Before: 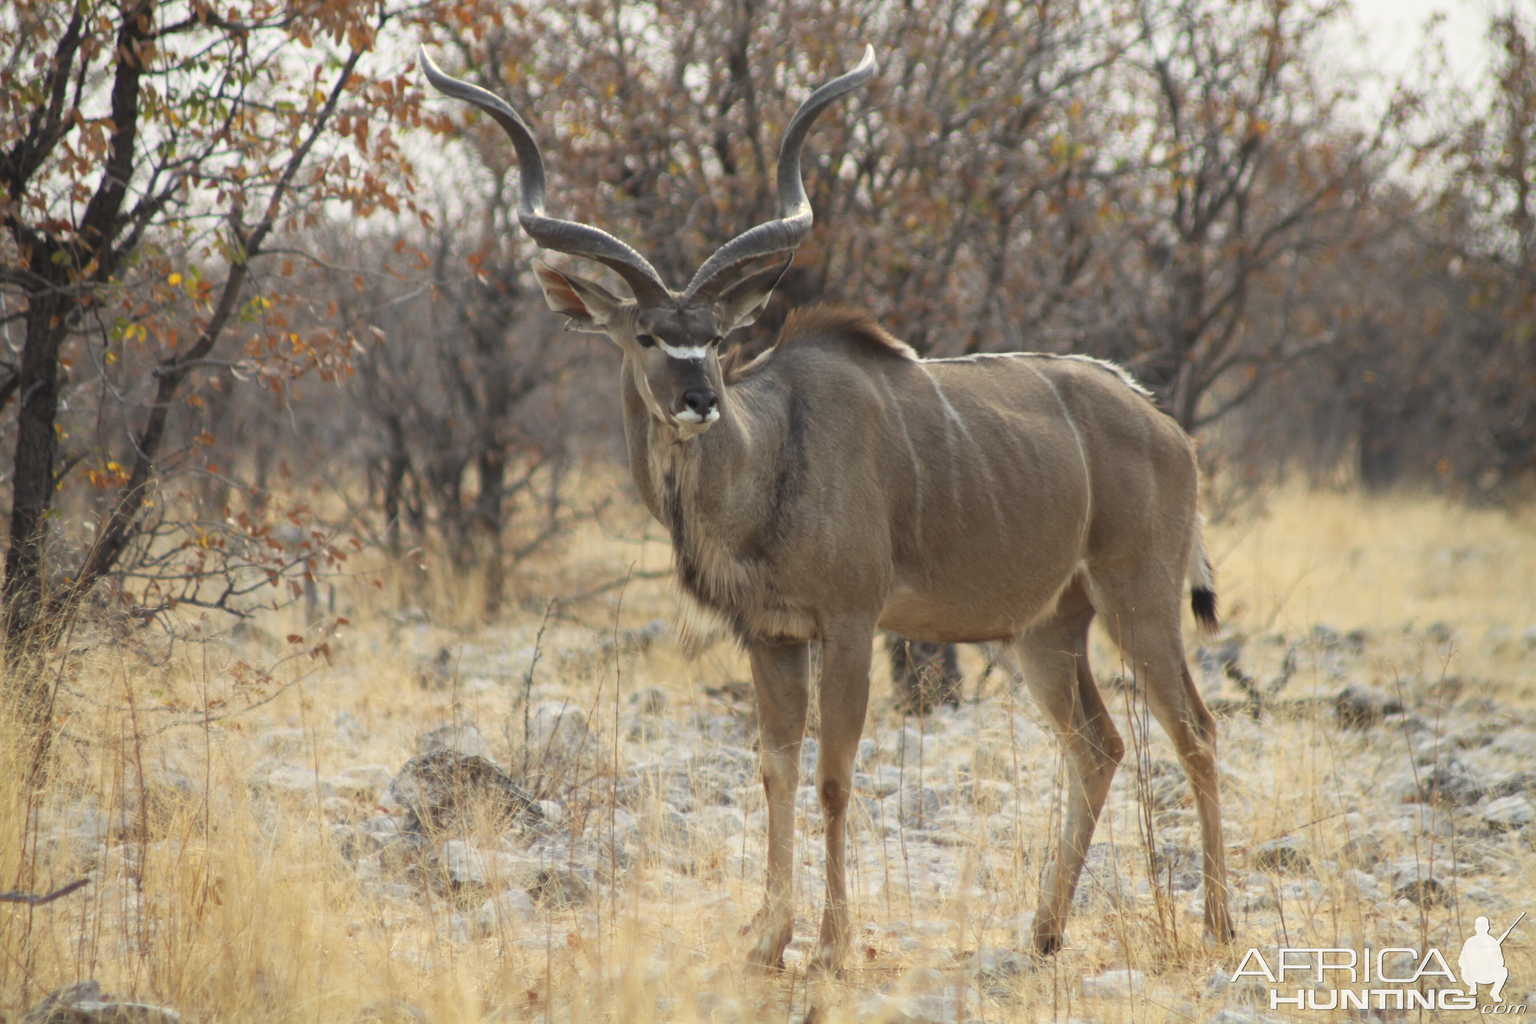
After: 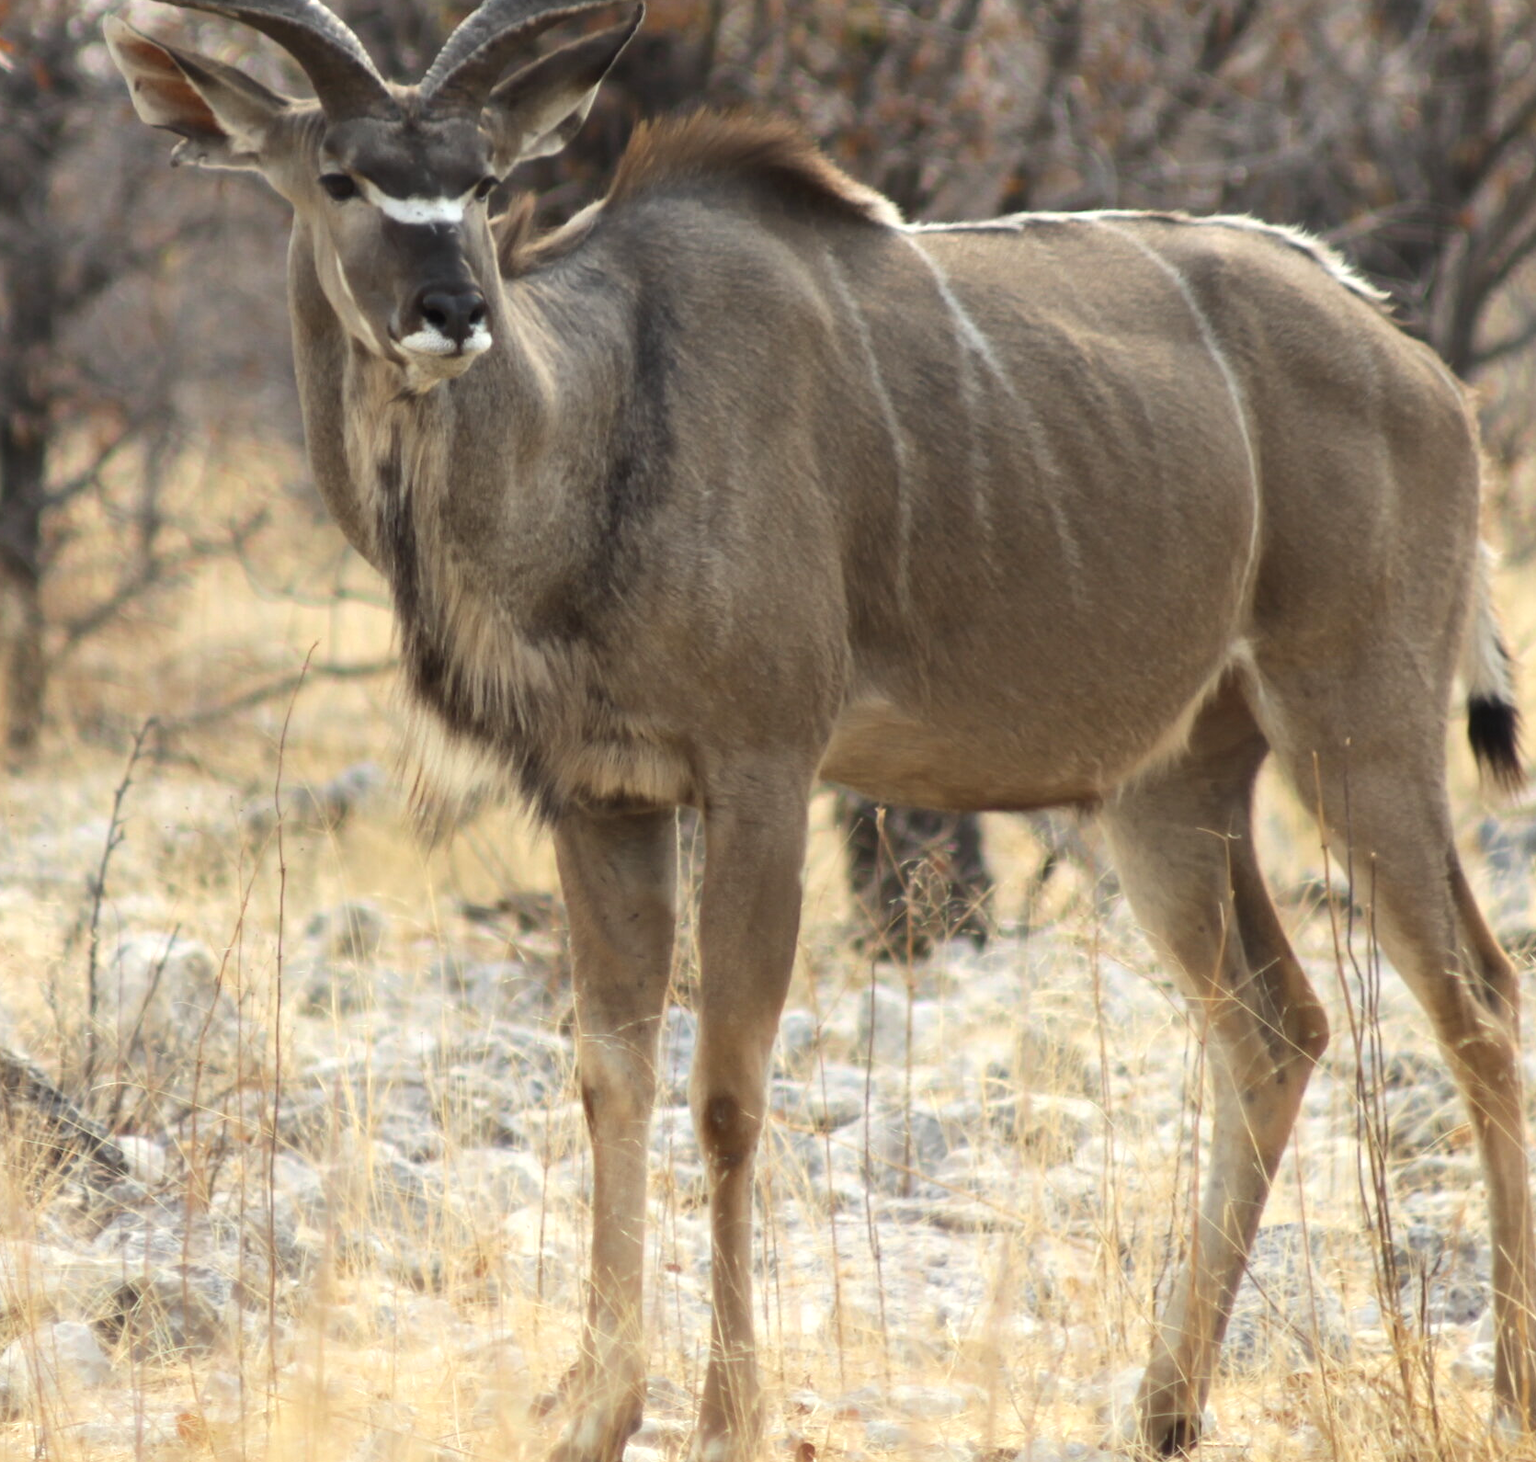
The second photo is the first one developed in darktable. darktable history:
exposure: exposure 0.085 EV, compensate exposure bias true, compensate highlight preservation false
tone equalizer: -8 EV -0.397 EV, -7 EV -0.423 EV, -6 EV -0.349 EV, -5 EV -0.223 EV, -3 EV 0.241 EV, -2 EV 0.323 EV, -1 EV 0.397 EV, +0 EV 0.394 EV, edges refinement/feathering 500, mask exposure compensation -1.57 EV, preserve details no
crop: left 31.381%, top 24.513%, right 20.244%, bottom 6.39%
